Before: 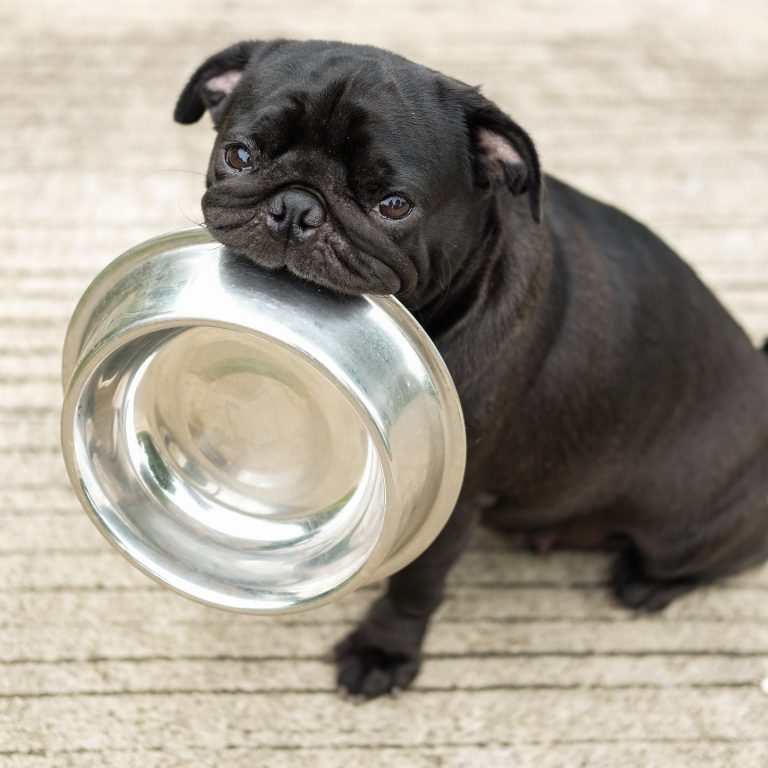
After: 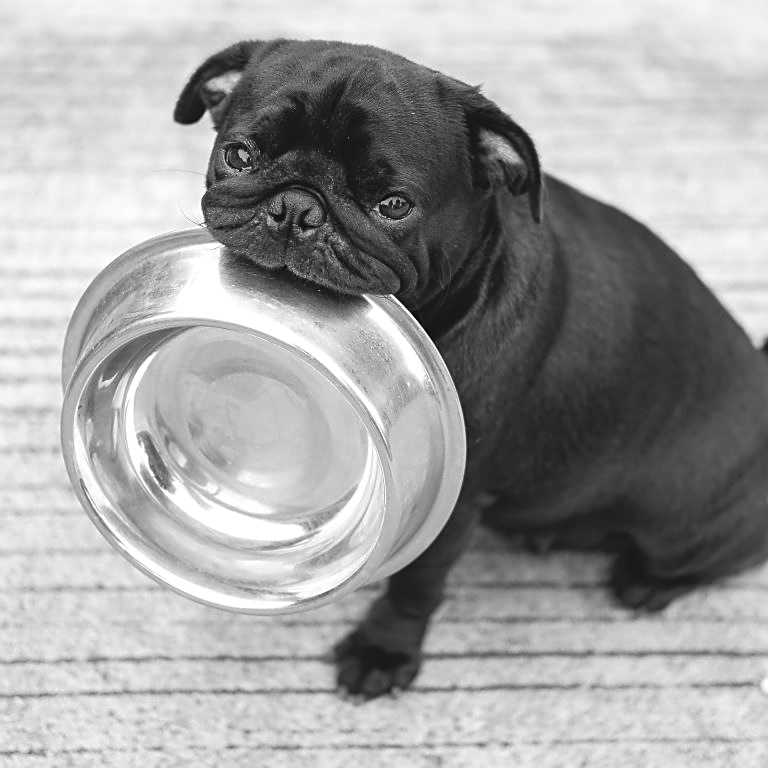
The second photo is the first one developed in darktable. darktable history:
color correction: highlights a* -1.43, highlights b* 10.12, shadows a* 0.395, shadows b* 19.35
rgb curve: mode RGB, independent channels
monochrome: size 1
contrast brightness saturation: saturation -0.05
color balance: lift [1.006, 0.985, 1.002, 1.015], gamma [1, 0.953, 1.008, 1.047], gain [1.076, 1.13, 1.004, 0.87]
color balance rgb: perceptual saturation grading › global saturation 25%, global vibrance 20%
sharpen: on, module defaults
